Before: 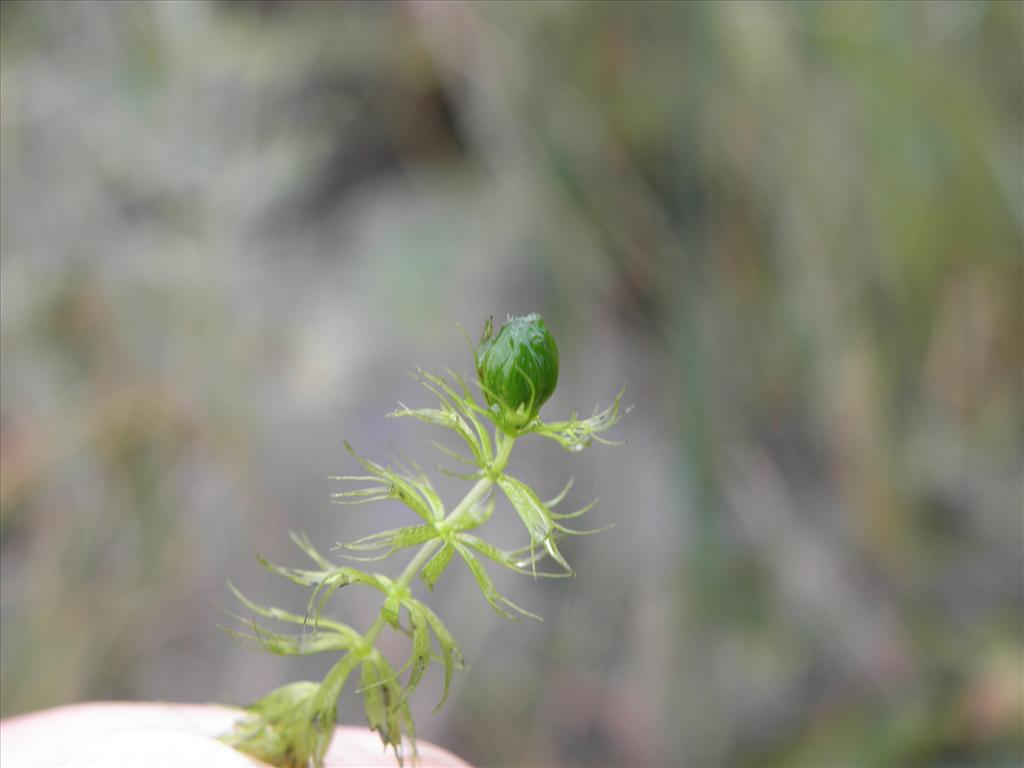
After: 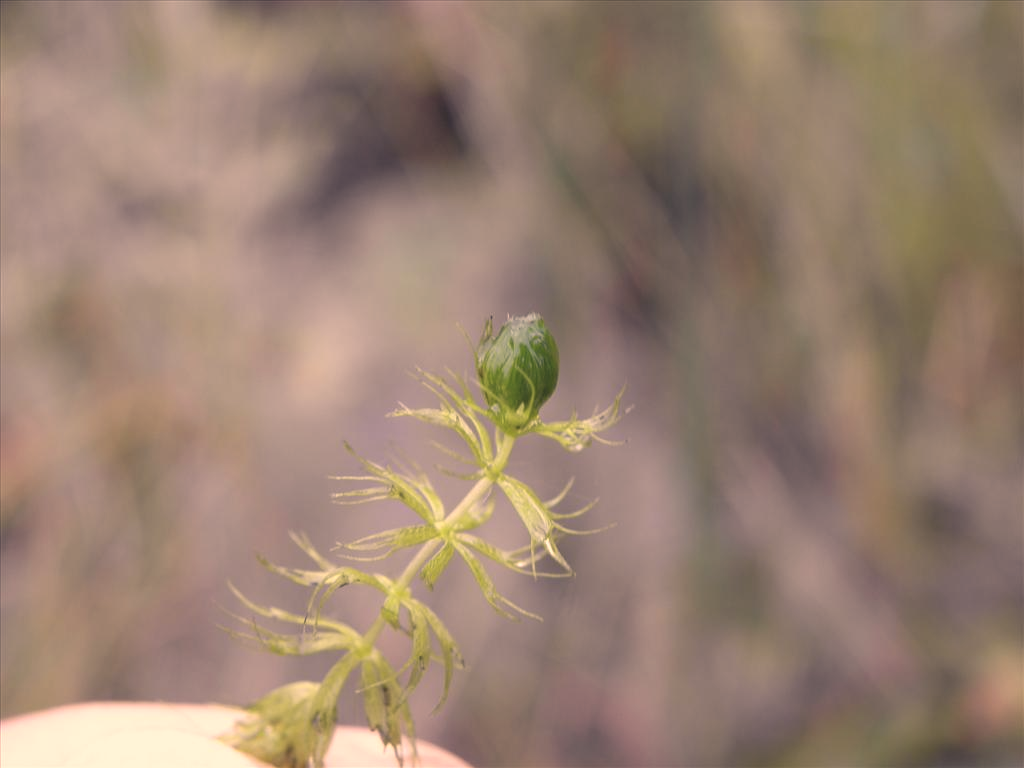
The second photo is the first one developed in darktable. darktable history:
color correction: highlights a* 20.32, highlights b* 27.92, shadows a* 3.36, shadows b* -16.79, saturation 0.754
